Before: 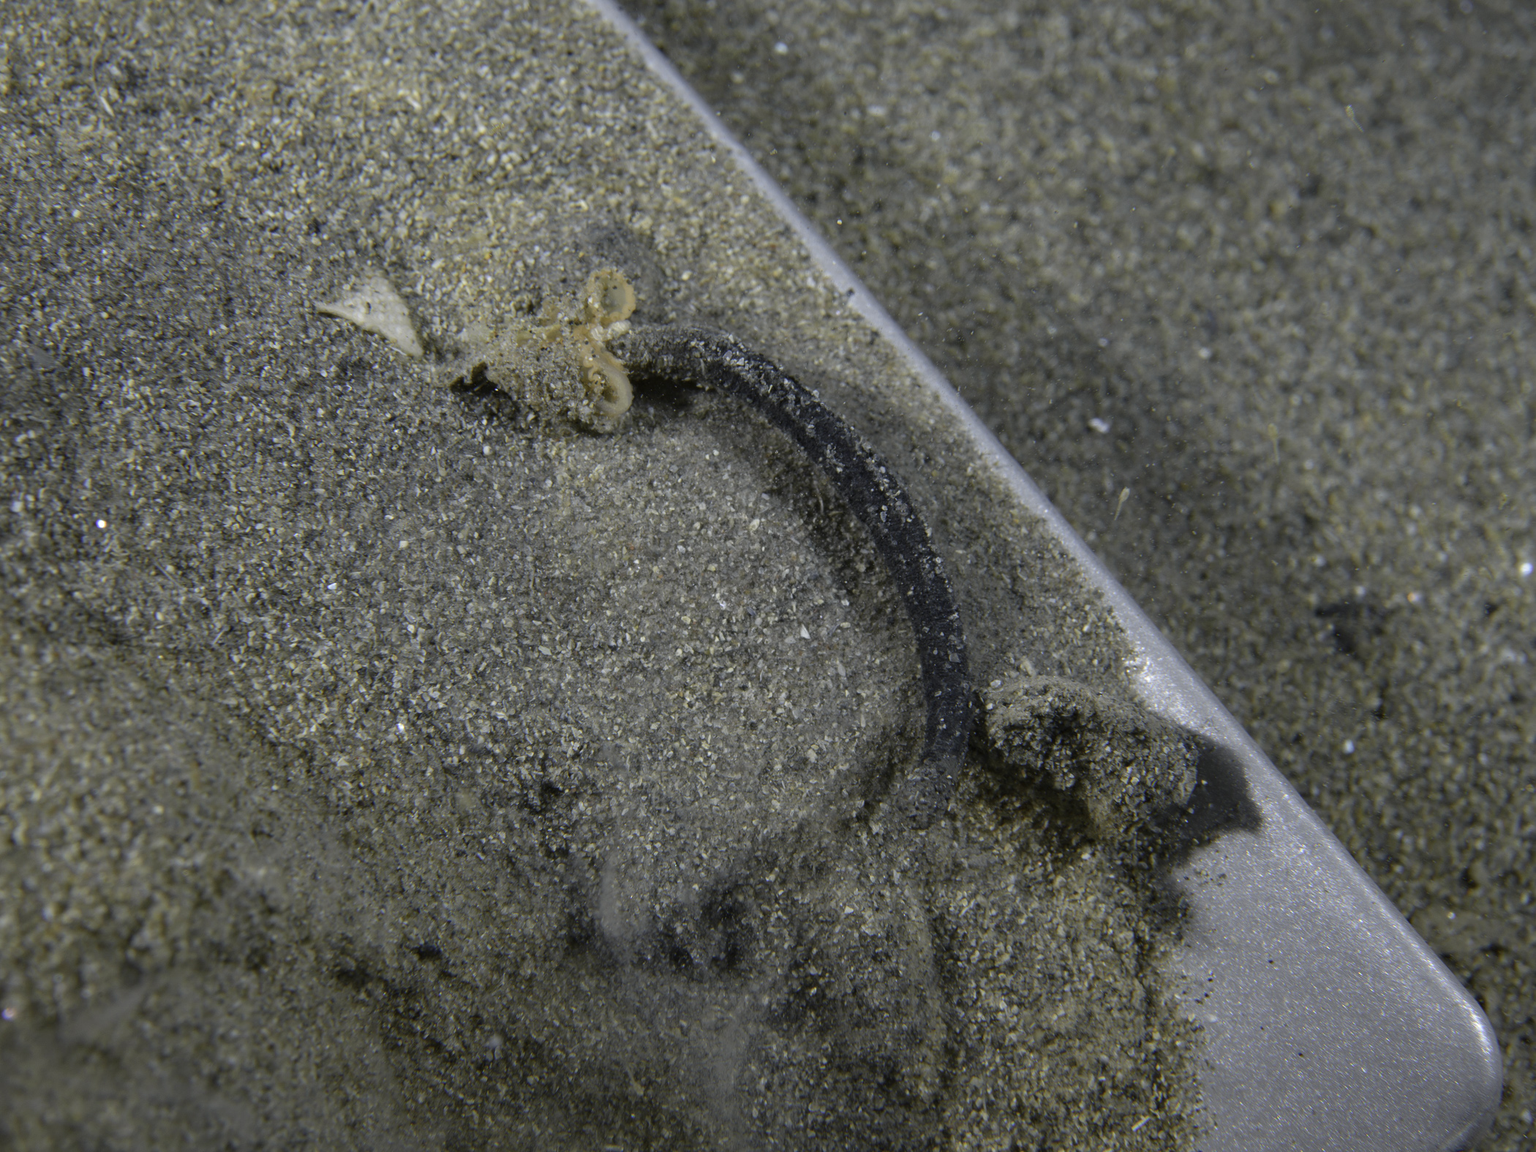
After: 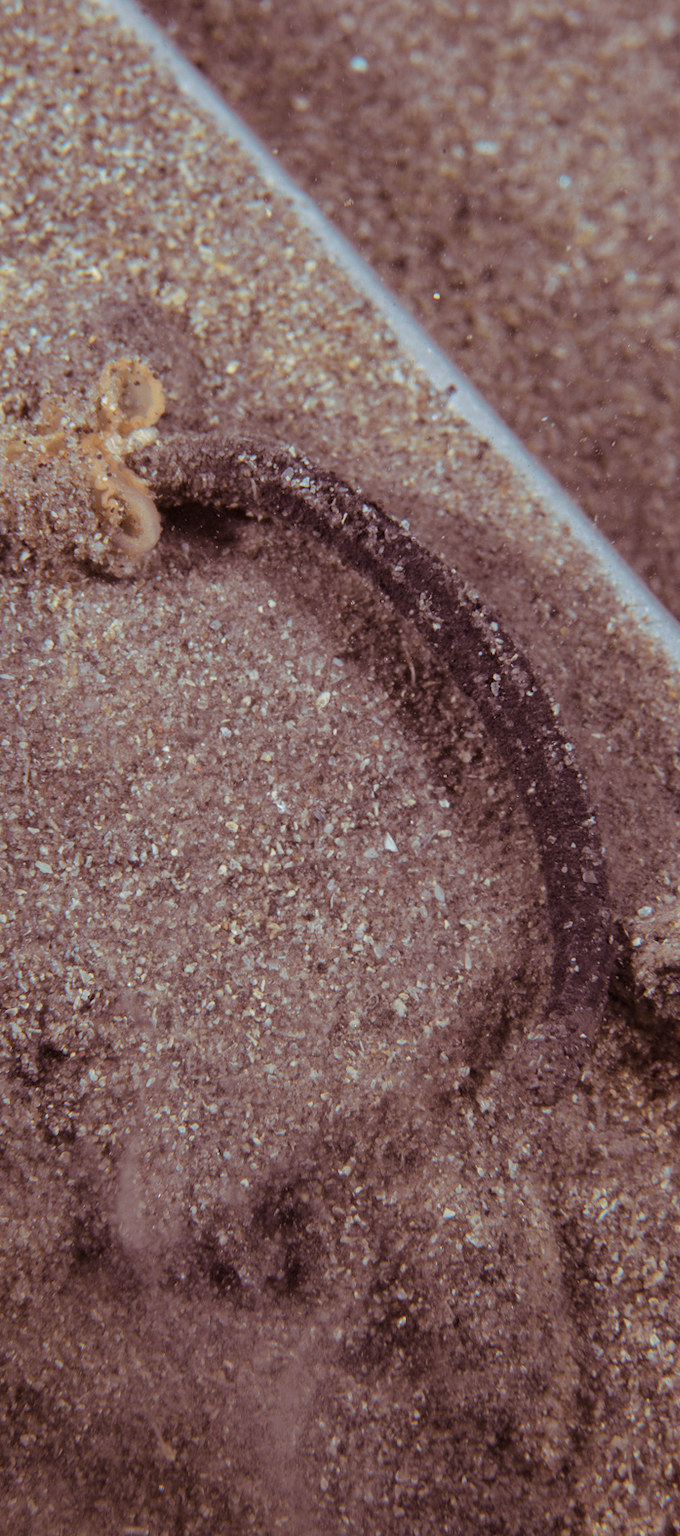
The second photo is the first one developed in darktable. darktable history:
crop: left 33.36%, right 33.36%
split-toning: on, module defaults
